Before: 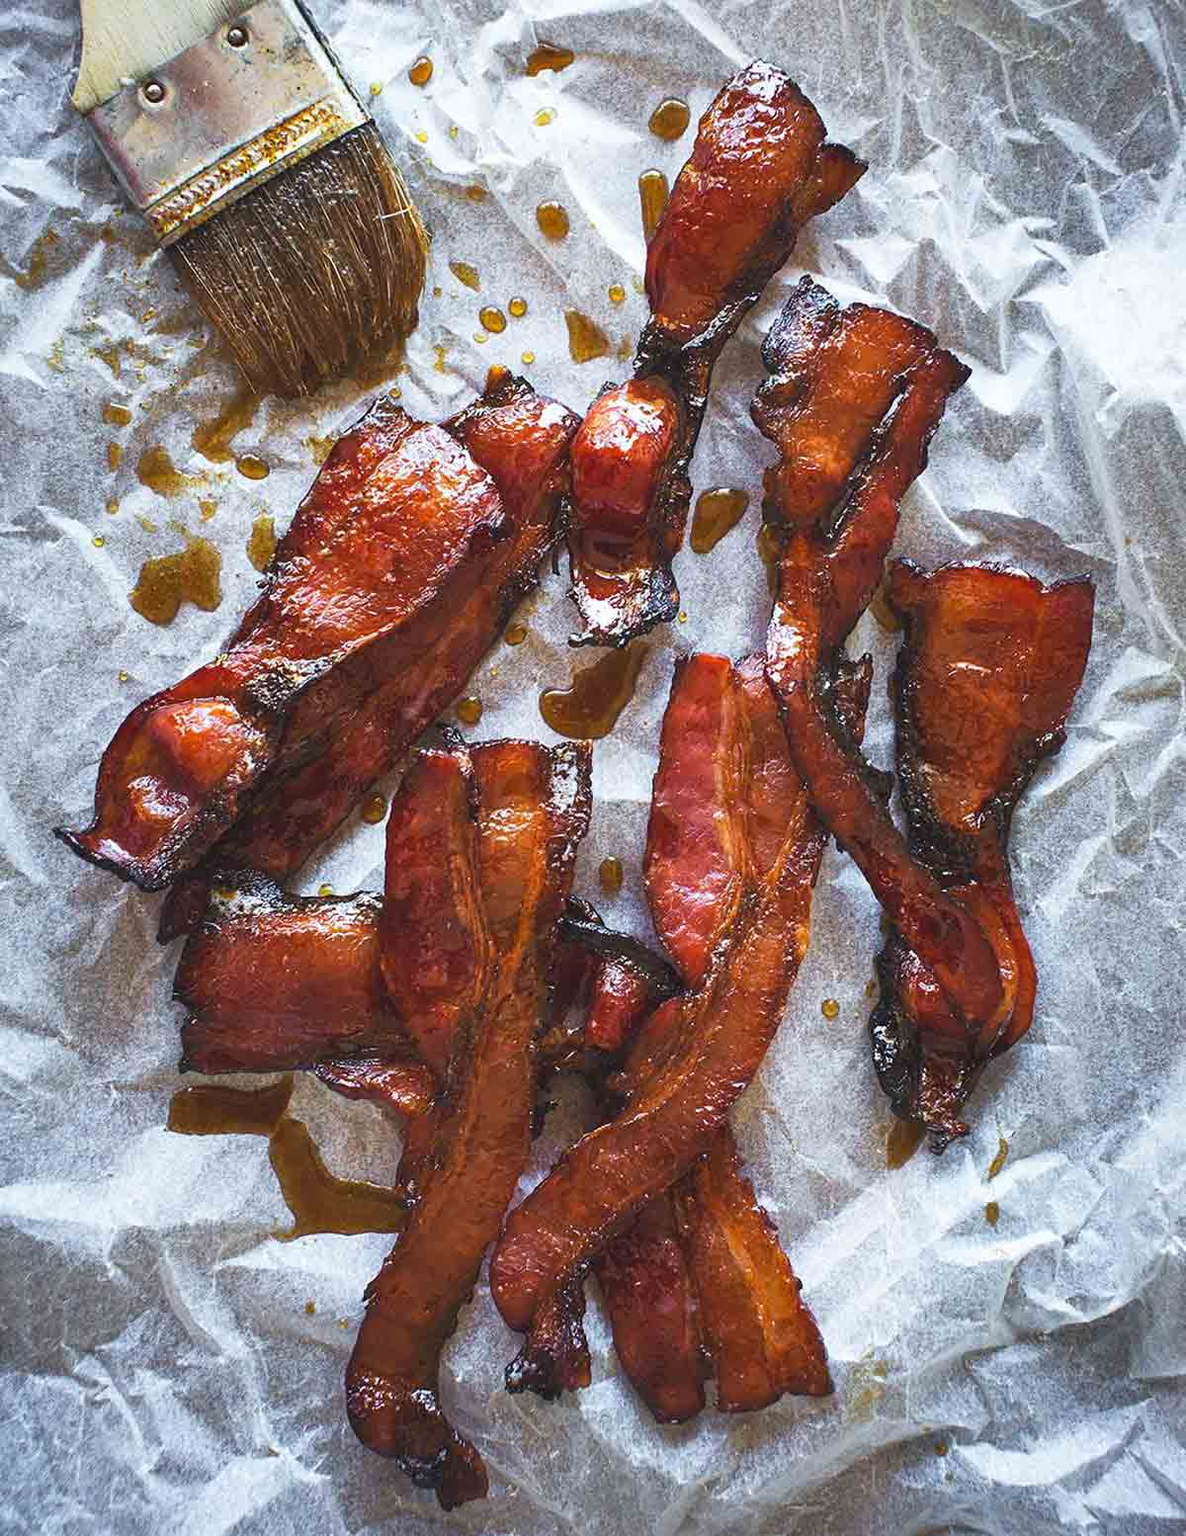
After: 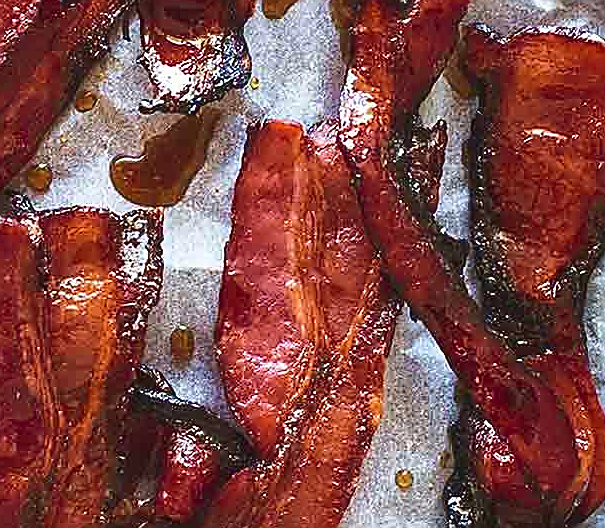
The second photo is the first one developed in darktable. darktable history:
crop: left 36.404%, top 34.819%, right 13.103%, bottom 31.084%
tone curve: curves: ch0 [(0, 0.021) (0.059, 0.053) (0.212, 0.18) (0.337, 0.304) (0.495, 0.505) (0.725, 0.731) (0.89, 0.919) (1, 1)]; ch1 [(0, 0) (0.094, 0.081) (0.311, 0.282) (0.421, 0.417) (0.479, 0.475) (0.54, 0.55) (0.615, 0.65) (0.683, 0.688) (1, 1)]; ch2 [(0, 0) (0.257, 0.217) (0.44, 0.431) (0.498, 0.507) (0.603, 0.598) (1, 1)], color space Lab, independent channels, preserve colors none
sharpen: radius 1.402, amount 1.255, threshold 0.737
